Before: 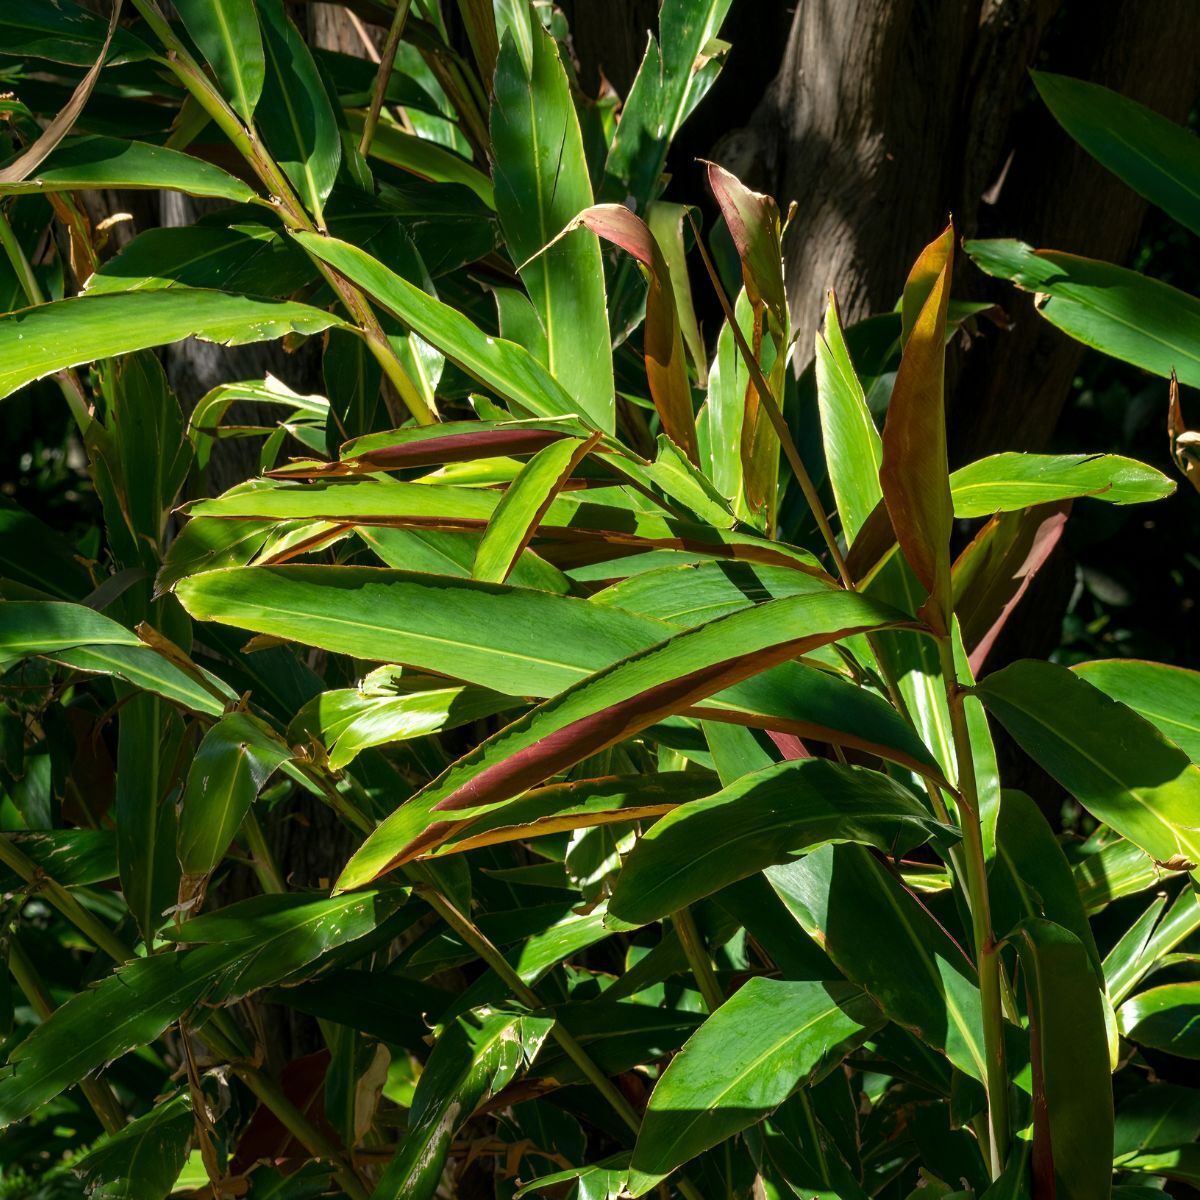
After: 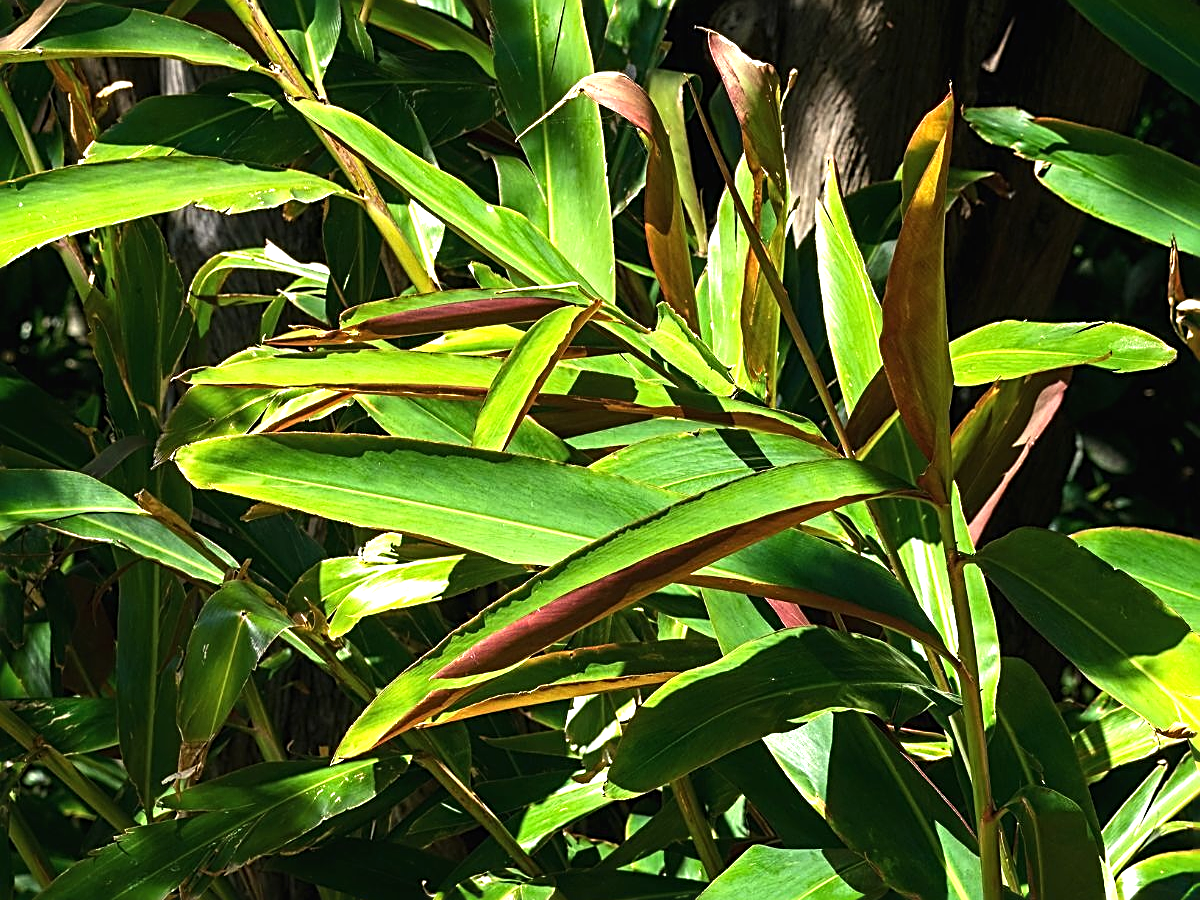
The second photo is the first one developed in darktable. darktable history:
crop: top 11.009%, bottom 13.945%
exposure: black level correction -0.001, exposure 0.528 EV, compensate exposure bias true, compensate highlight preservation false
sharpen: radius 2.598, amount 0.696
tone equalizer: -8 EV -0.389 EV, -7 EV -0.404 EV, -6 EV -0.329 EV, -5 EV -0.229 EV, -3 EV 0.206 EV, -2 EV 0.362 EV, -1 EV 0.404 EV, +0 EV 0.395 EV, edges refinement/feathering 500, mask exposure compensation -1.57 EV, preserve details no
